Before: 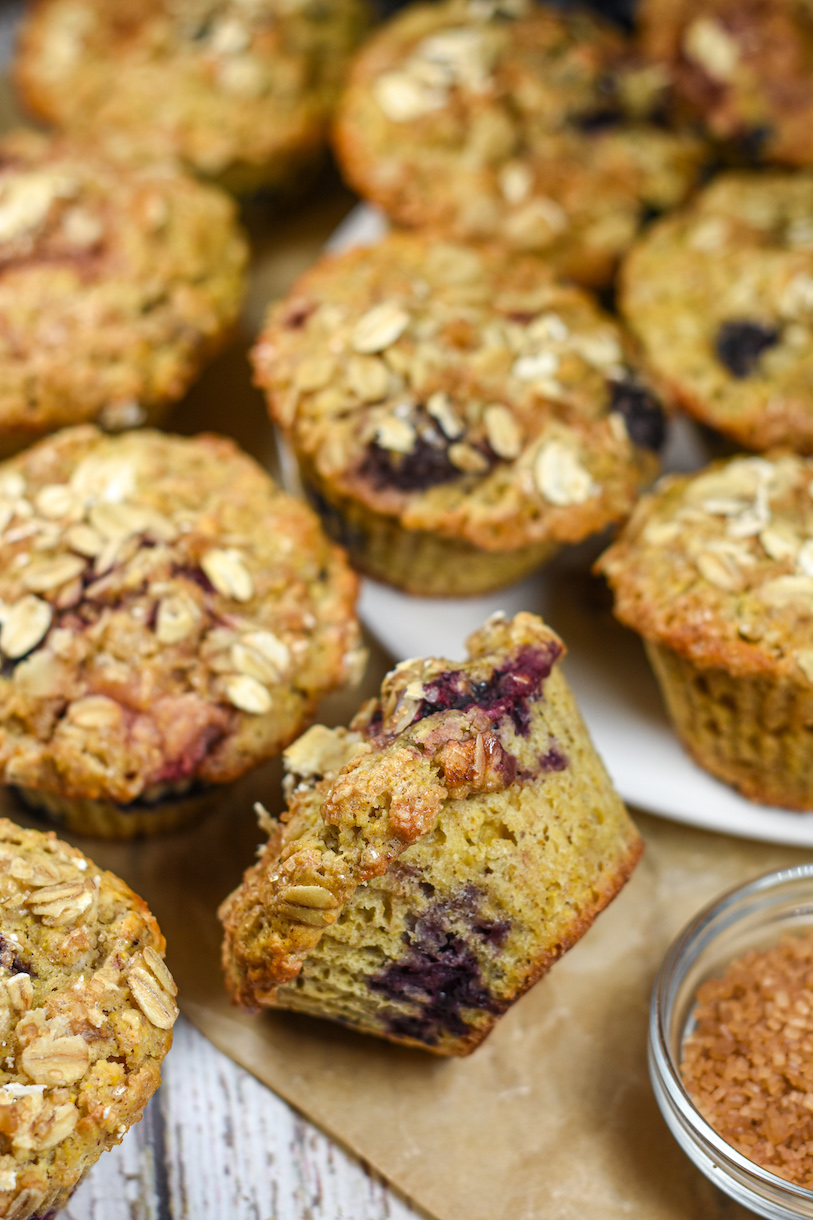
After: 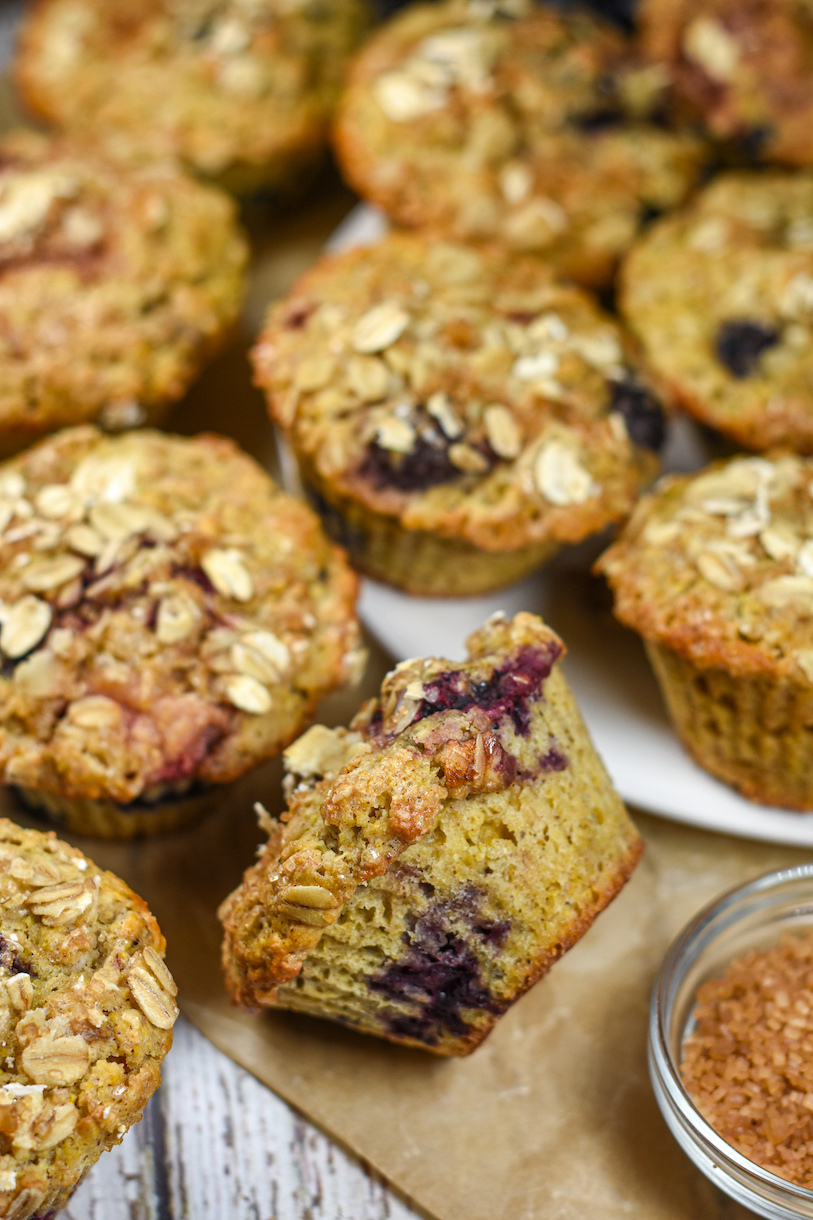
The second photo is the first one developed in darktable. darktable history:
shadows and highlights: shadows 75.87, highlights -60.55, soften with gaussian
